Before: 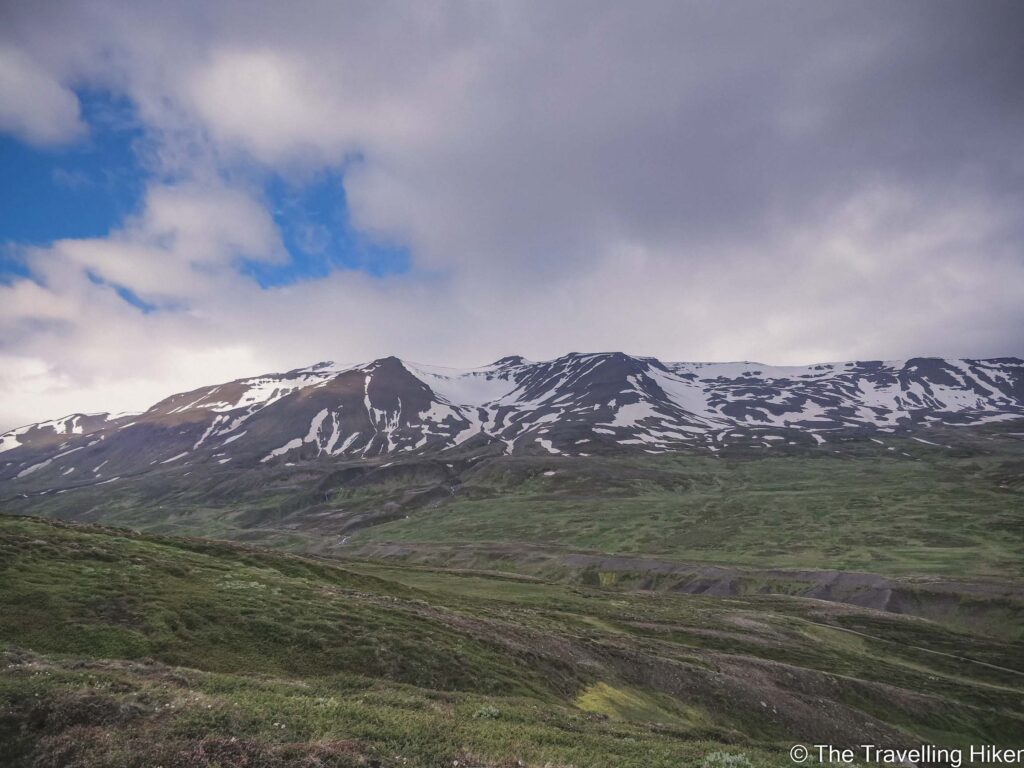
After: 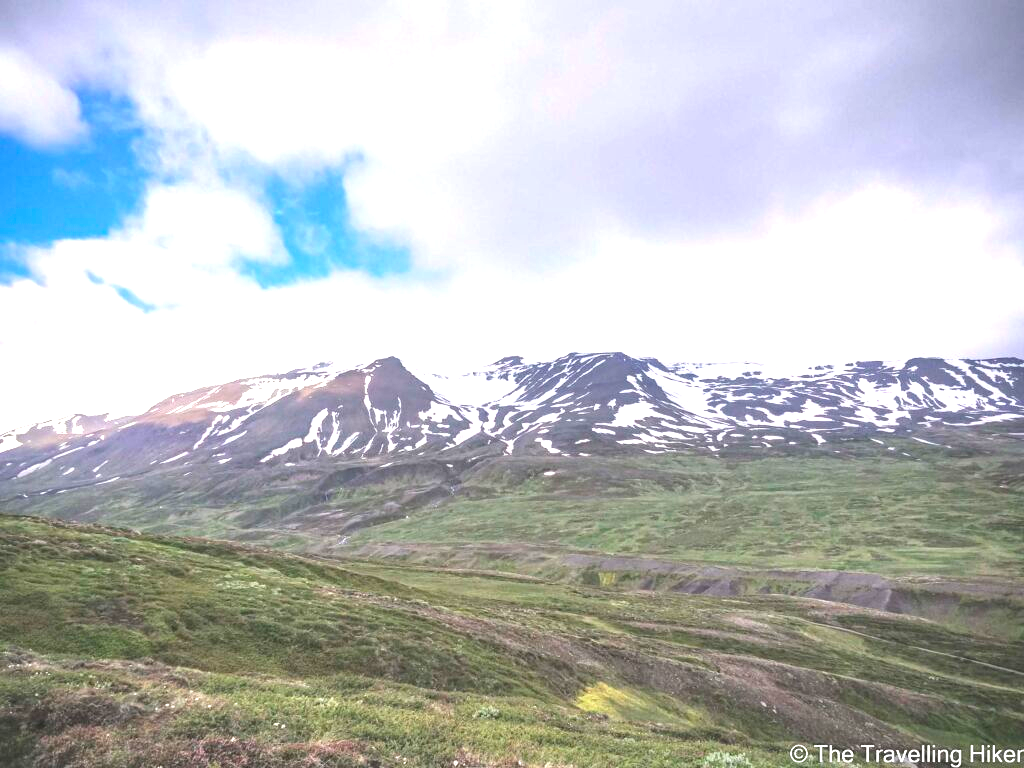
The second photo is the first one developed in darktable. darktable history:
exposure: black level correction 0, exposure 1.608 EV, compensate highlight preservation false
